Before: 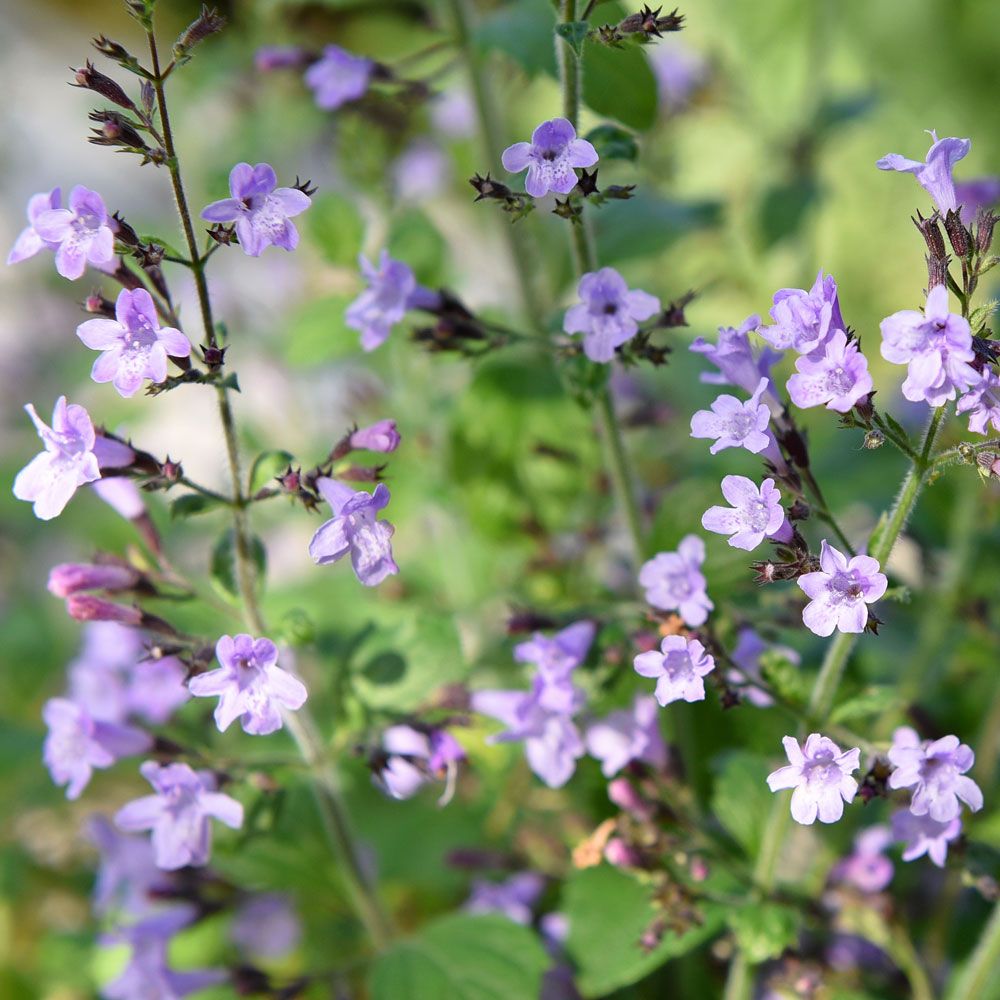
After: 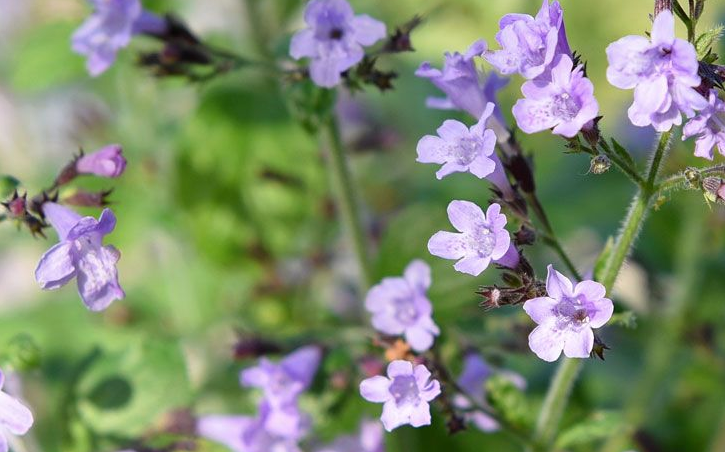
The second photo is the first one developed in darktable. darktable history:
shadows and highlights: shadows 31.94, highlights -31.99, soften with gaussian
crop and rotate: left 27.442%, top 27.54%, bottom 27.183%
